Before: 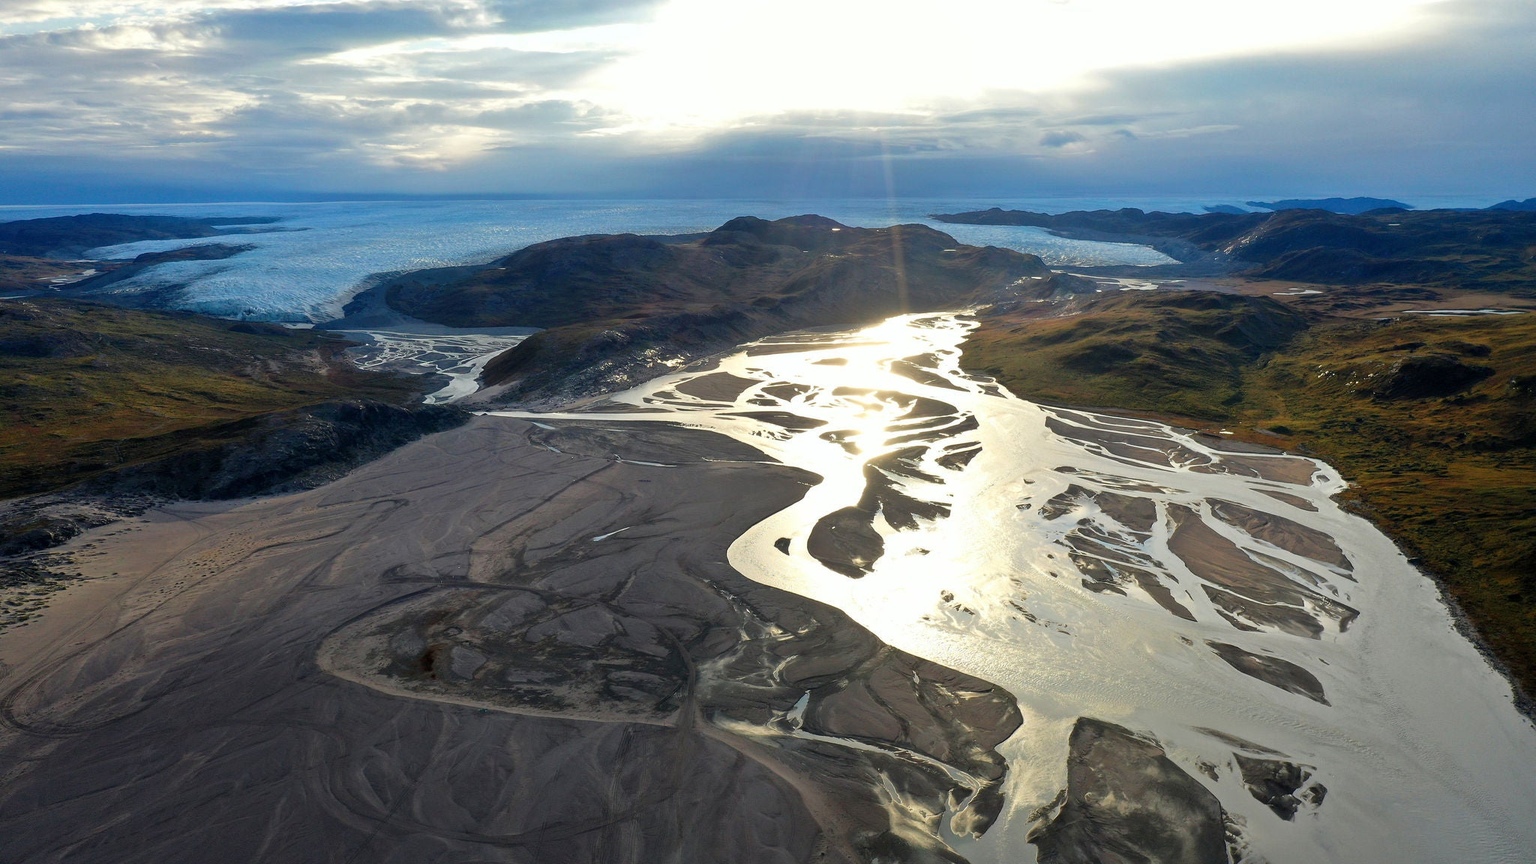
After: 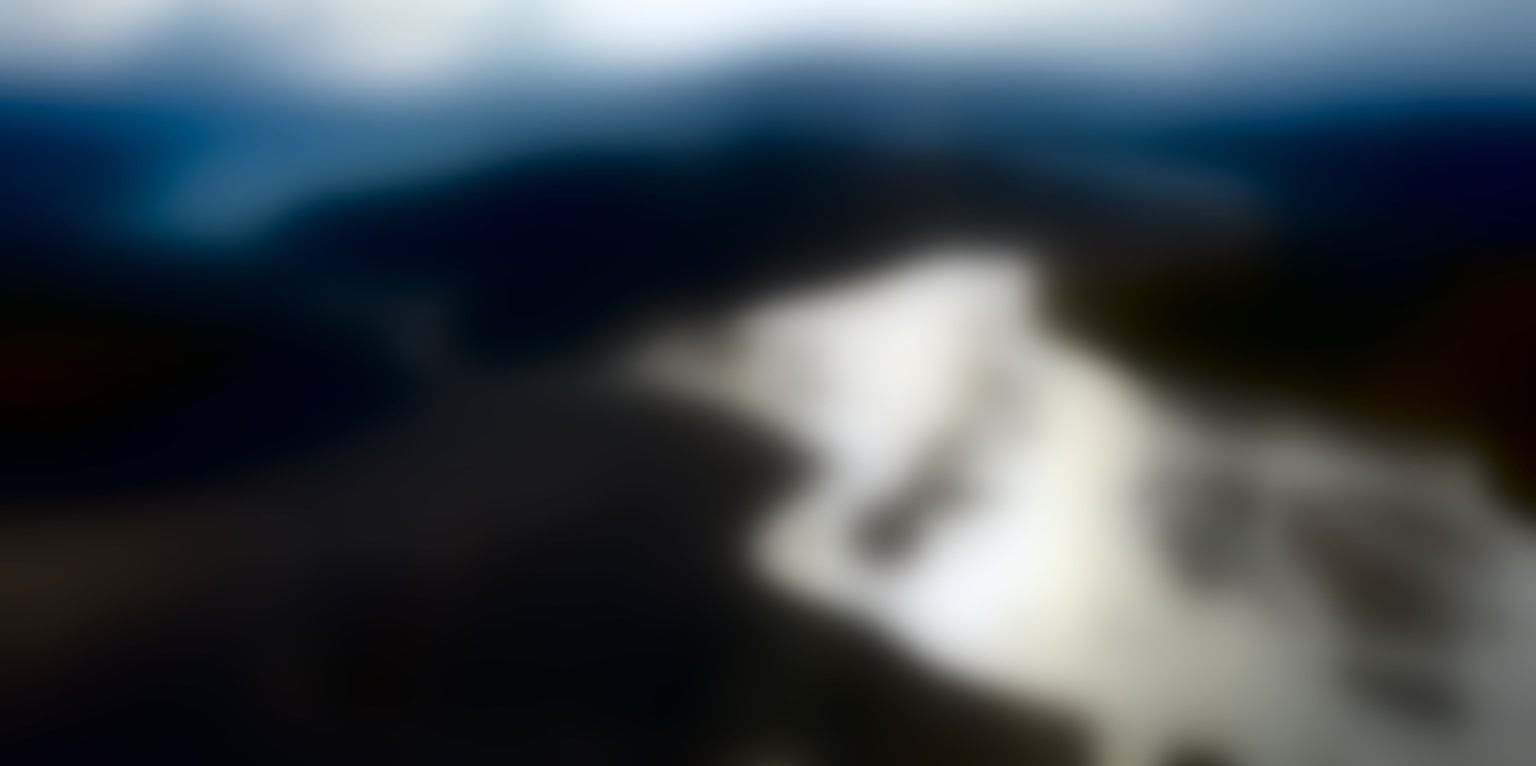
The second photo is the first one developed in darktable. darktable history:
crop: left 7.856%, top 11.836%, right 10.12%, bottom 15.387%
lowpass: radius 31.92, contrast 1.72, brightness -0.98, saturation 0.94
color correction: highlights a* -0.137, highlights b* -5.91, shadows a* -0.137, shadows b* -0.137
